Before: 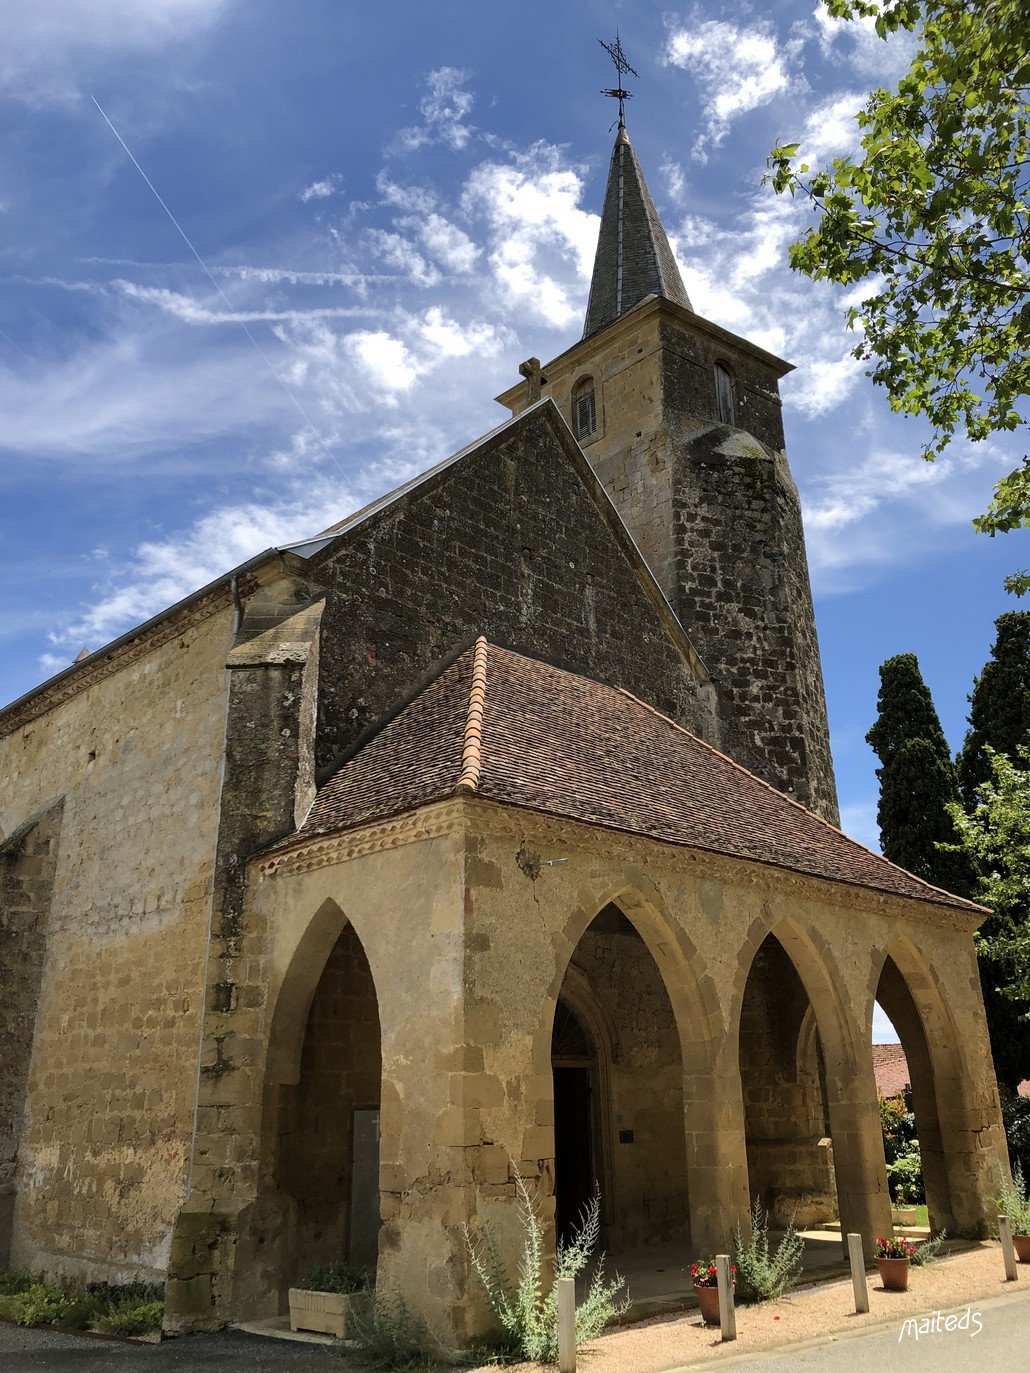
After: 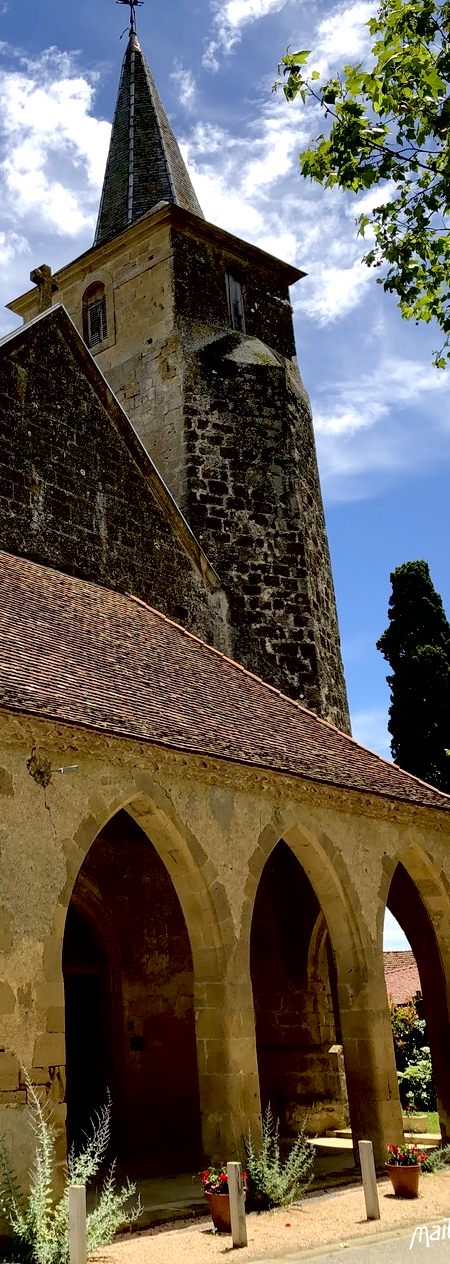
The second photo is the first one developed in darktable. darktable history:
local contrast: mode bilateral grid, contrast 20, coarseness 50, detail 102%, midtone range 0.2
crop: left 47.565%, top 6.832%, right 8.115%
exposure: black level correction 0.026, exposure 0.185 EV, compensate highlight preservation false
